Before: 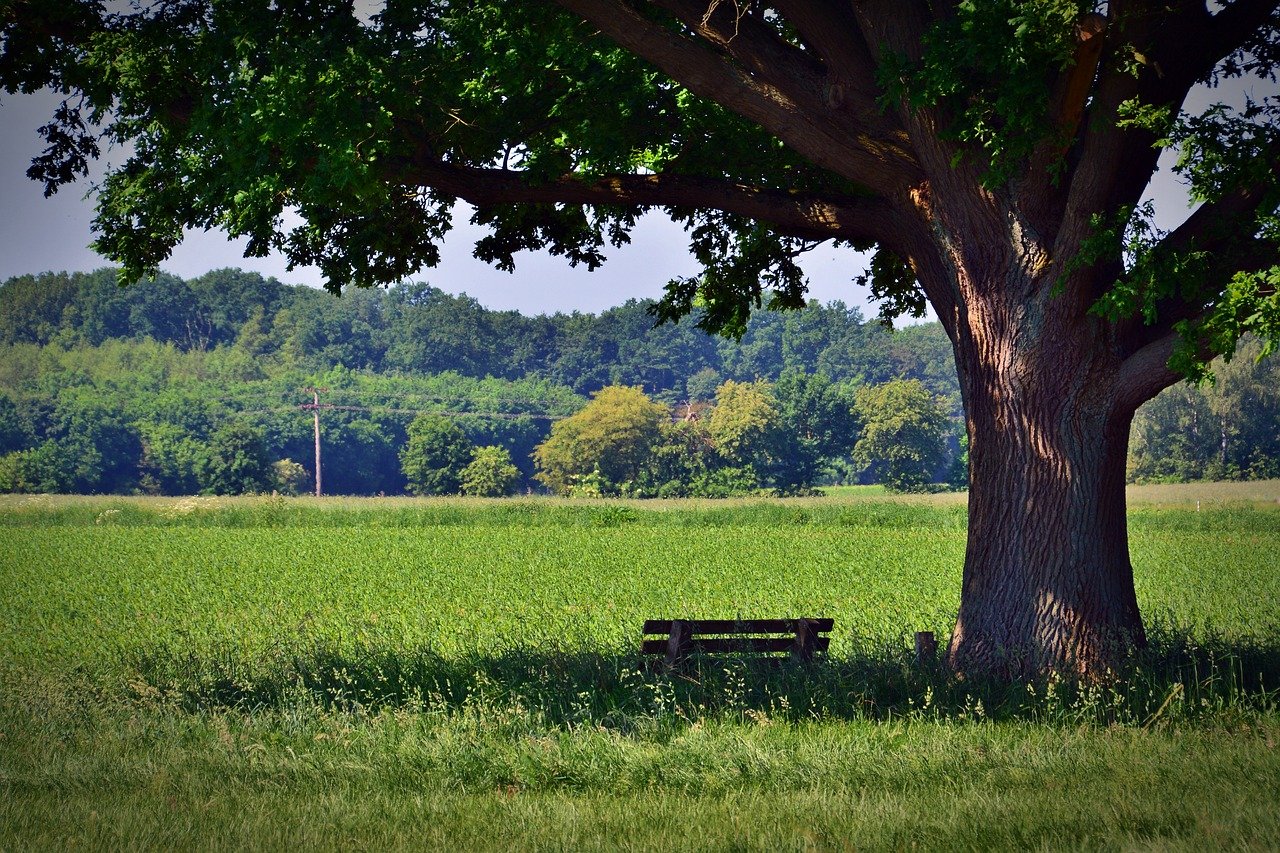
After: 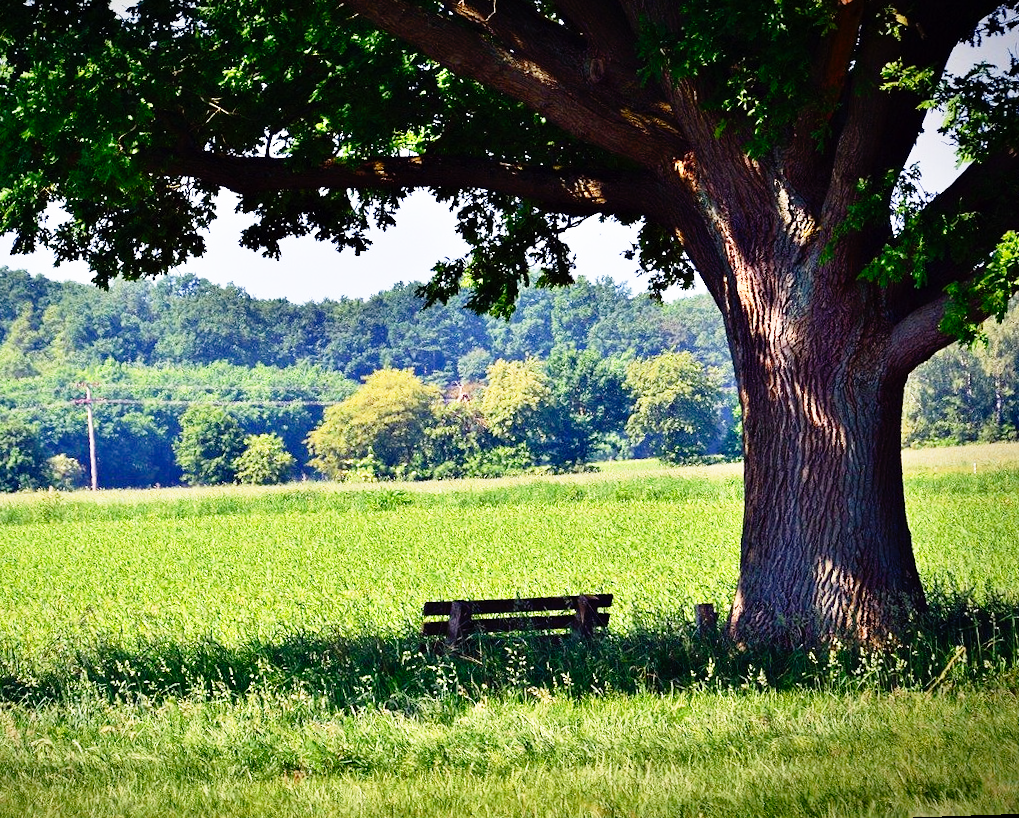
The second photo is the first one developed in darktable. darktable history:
base curve: curves: ch0 [(0, 0) (0.012, 0.01) (0.073, 0.168) (0.31, 0.711) (0.645, 0.957) (1, 1)], preserve colors none
rotate and perspective: rotation -2.12°, lens shift (vertical) 0.009, lens shift (horizontal) -0.008, automatic cropping original format, crop left 0.036, crop right 0.964, crop top 0.05, crop bottom 0.959
crop: left 16.145%
